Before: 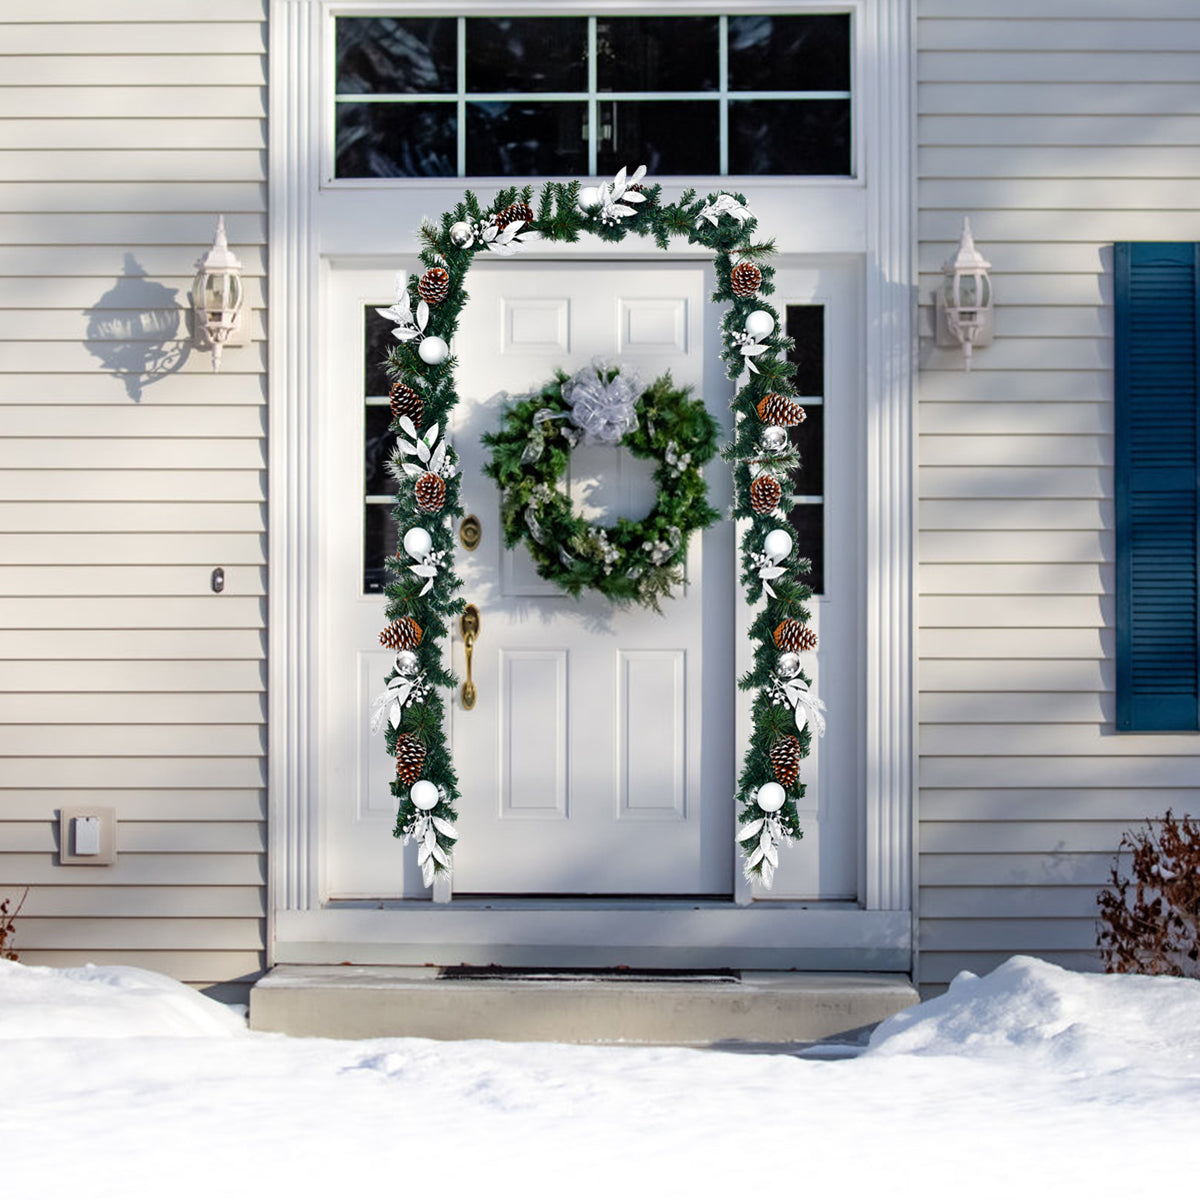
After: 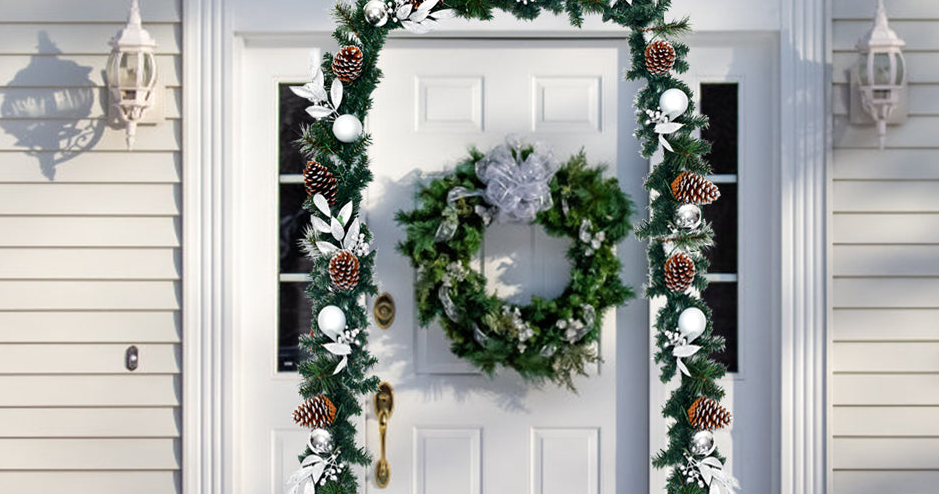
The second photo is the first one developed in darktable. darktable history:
crop: left 7.21%, top 18.516%, right 14.504%, bottom 40.246%
